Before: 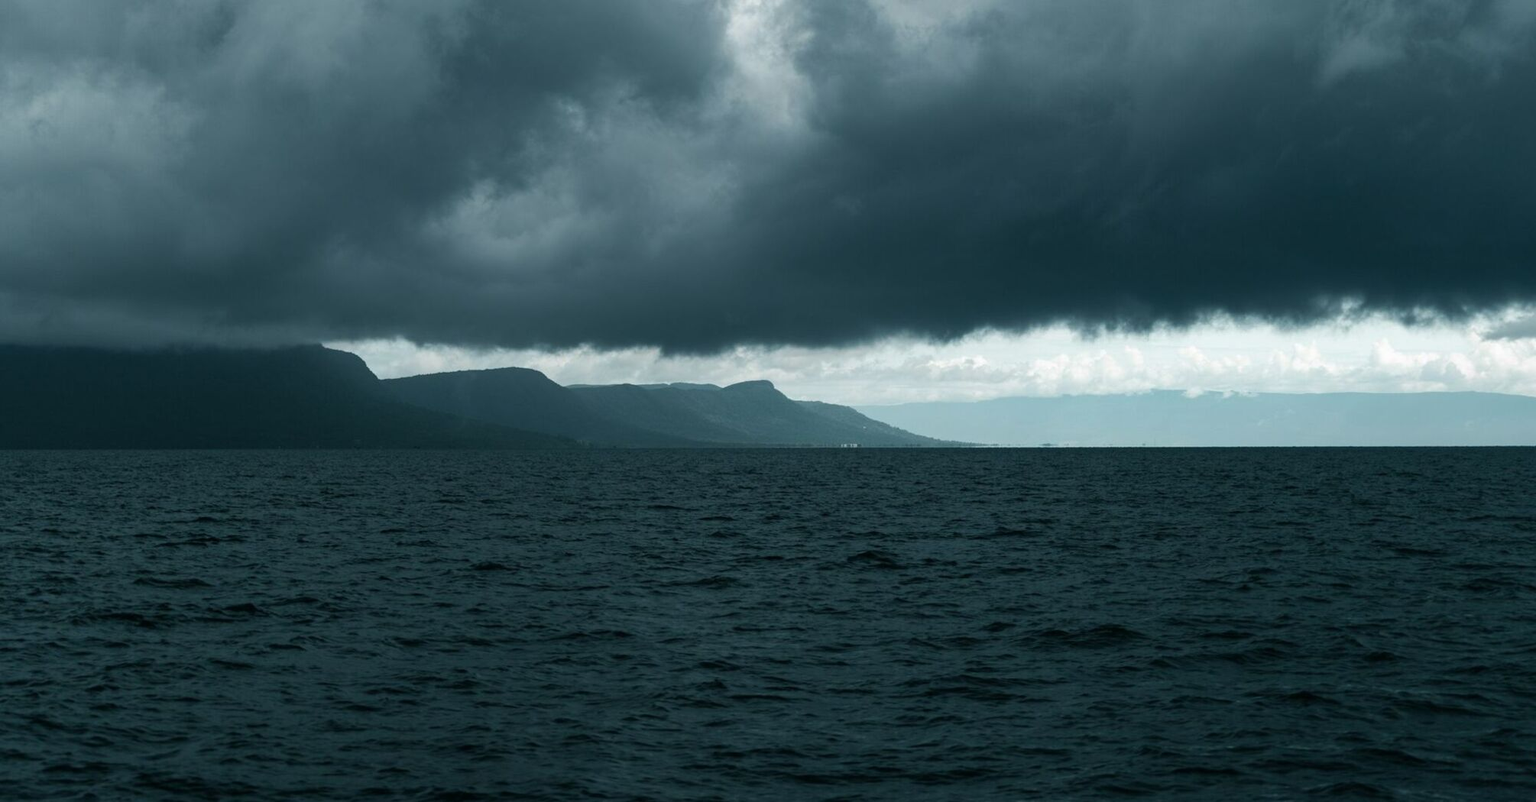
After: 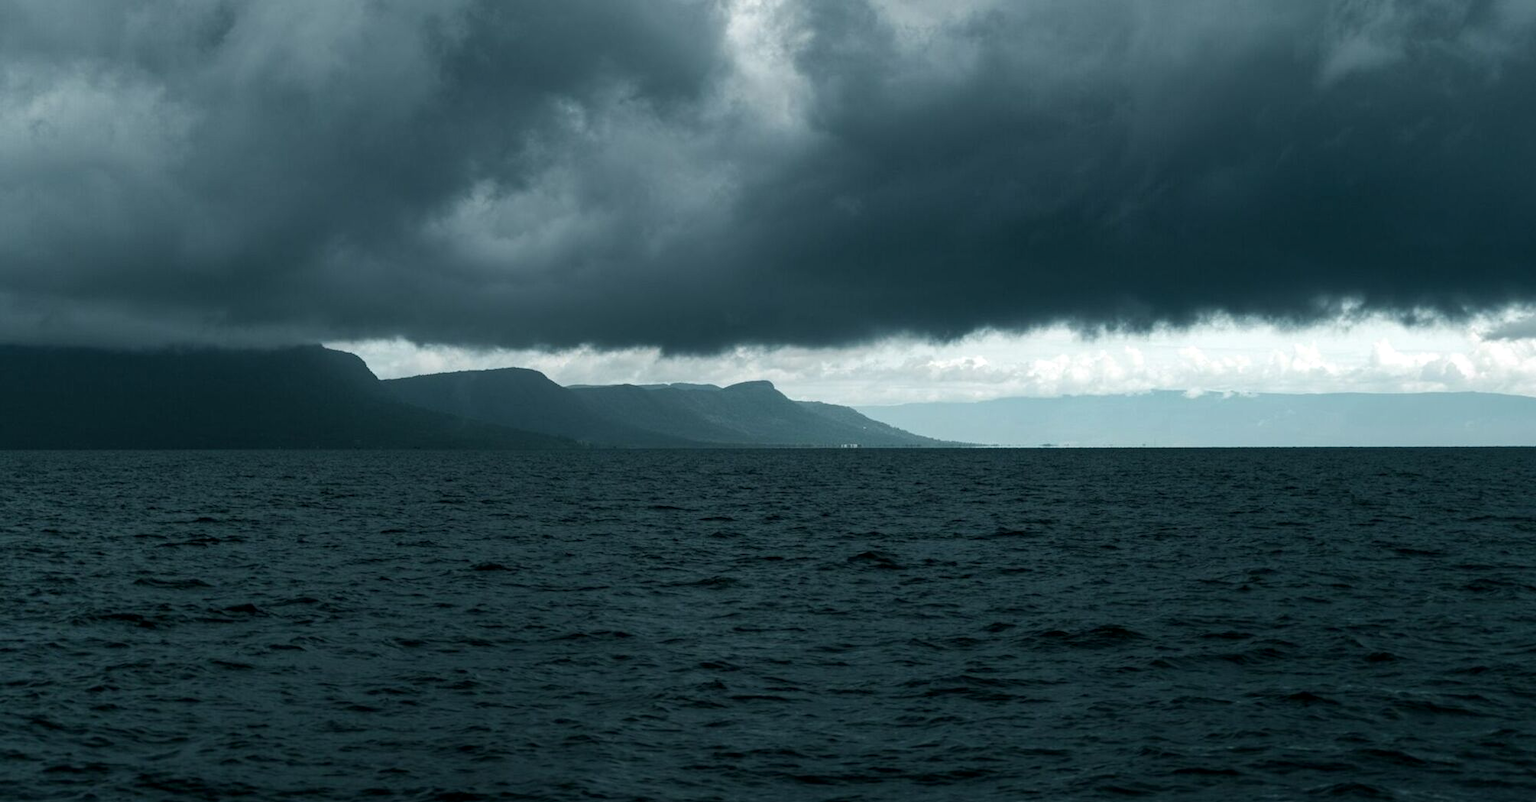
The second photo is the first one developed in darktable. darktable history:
local contrast: highlights 107%, shadows 103%, detail 120%, midtone range 0.2
